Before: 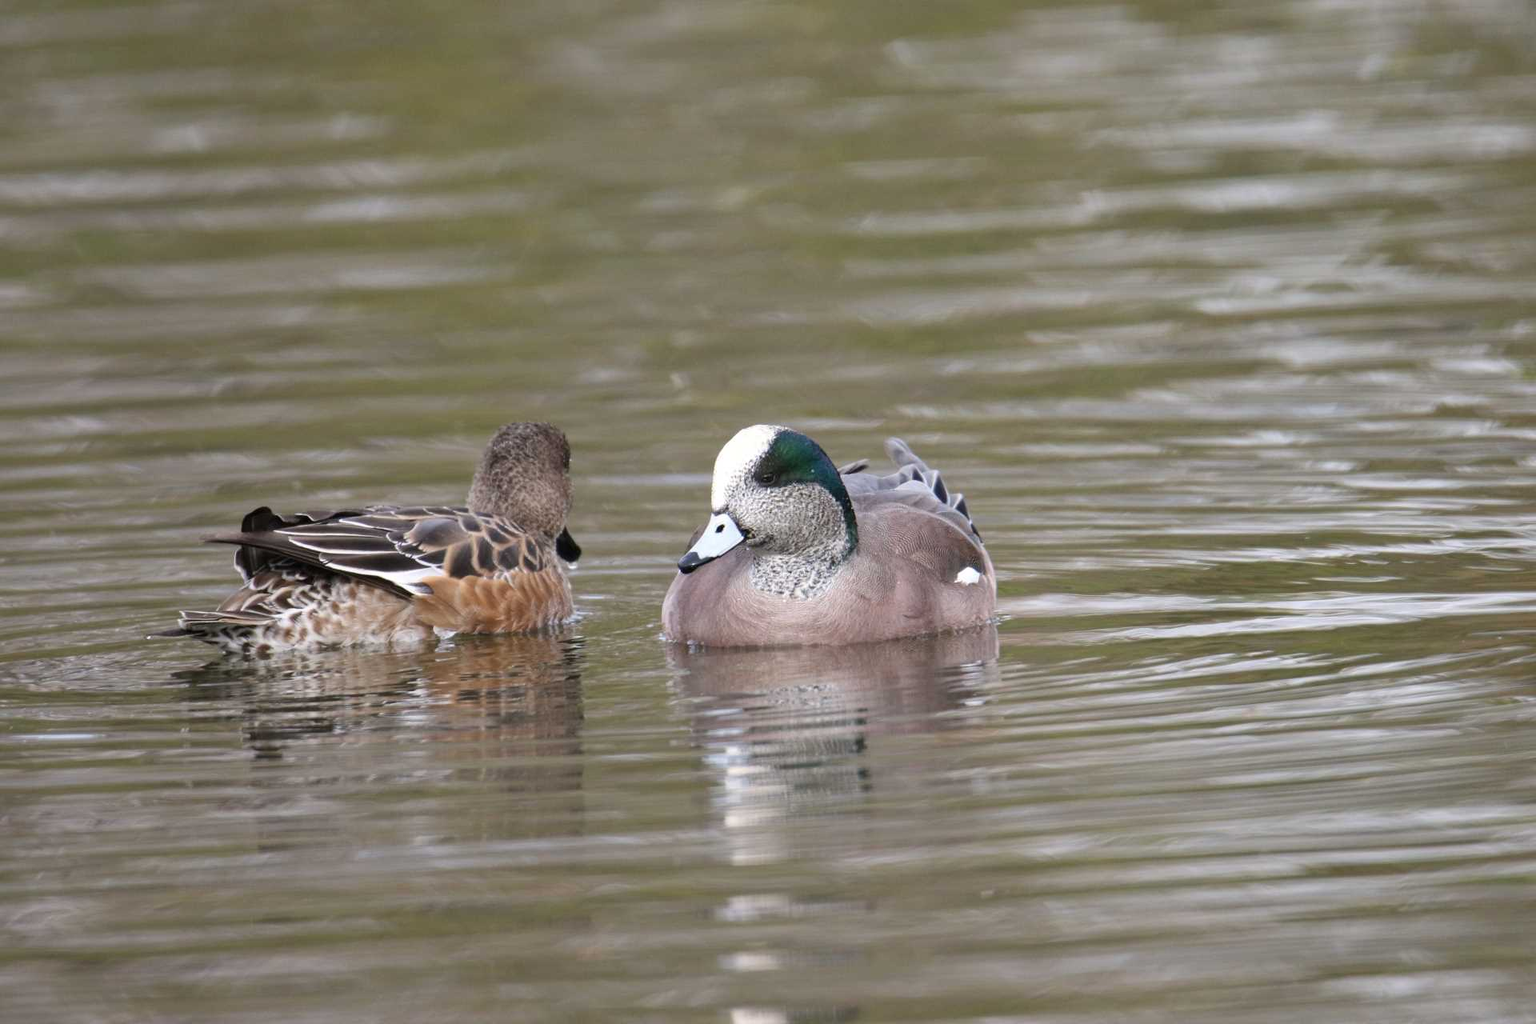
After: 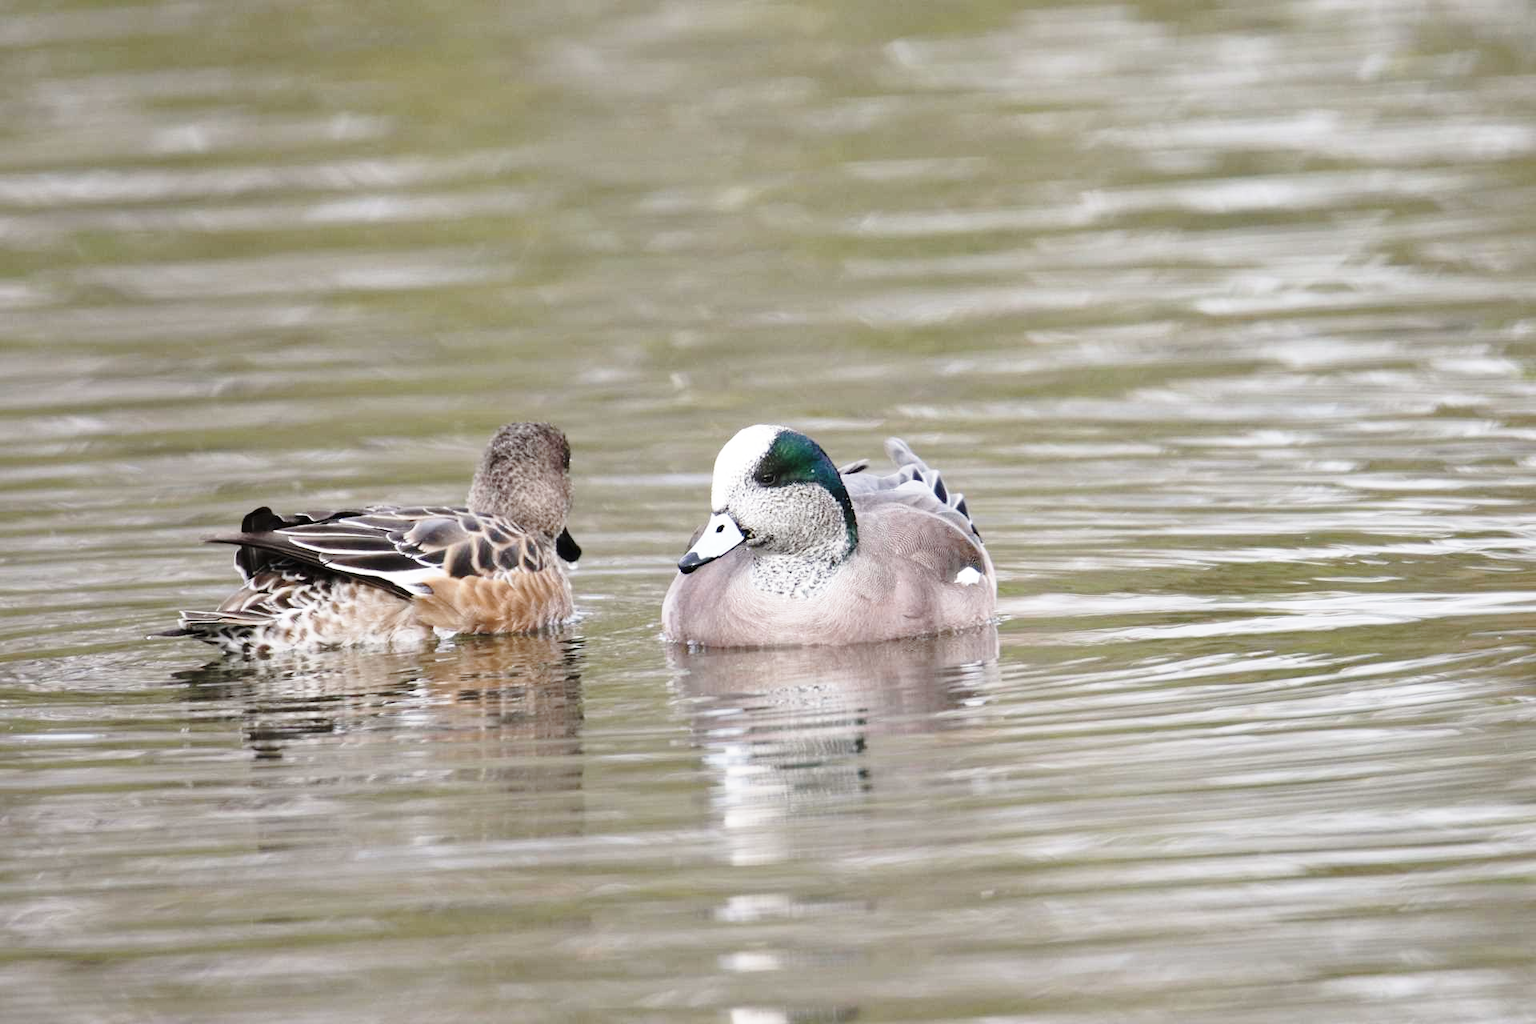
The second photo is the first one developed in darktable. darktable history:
contrast brightness saturation: contrast 0.06, brightness -0.01, saturation -0.23
base curve: curves: ch0 [(0, 0) (0.028, 0.03) (0.121, 0.232) (0.46, 0.748) (0.859, 0.968) (1, 1)], preserve colors none
